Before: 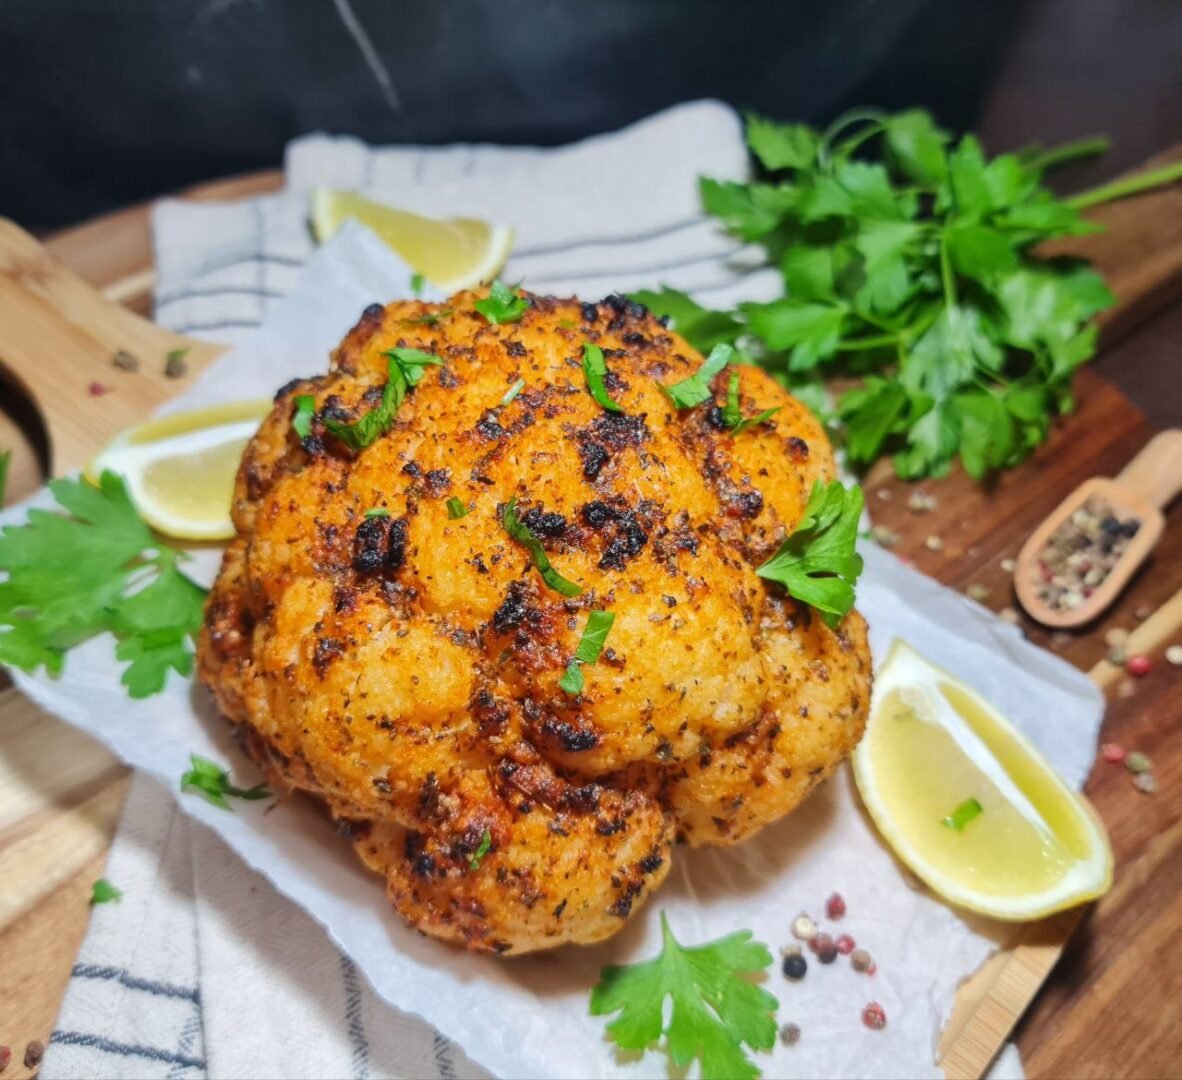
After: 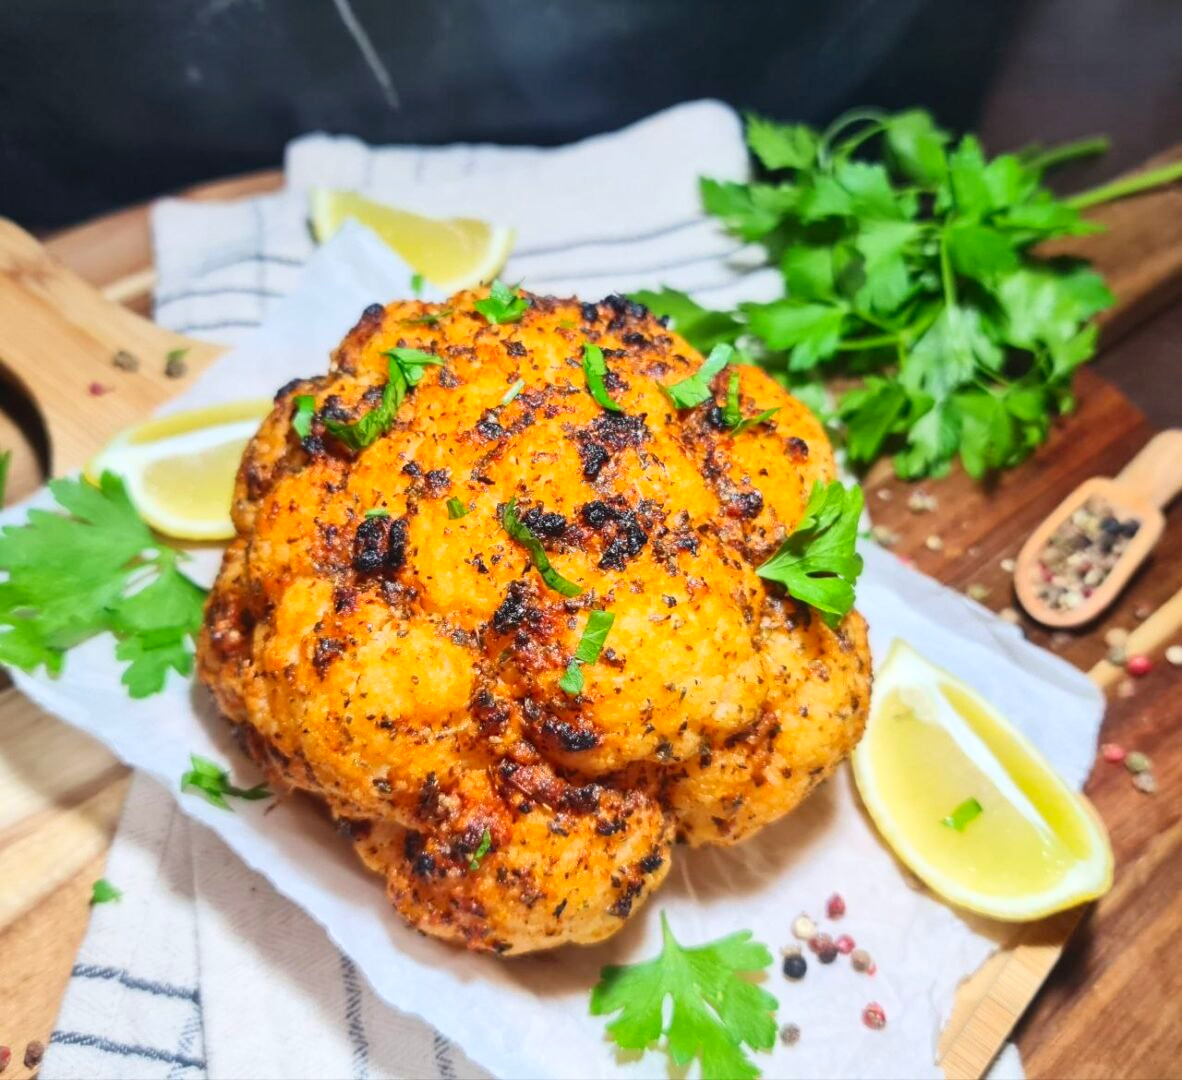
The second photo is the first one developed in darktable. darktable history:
contrast brightness saturation: contrast 0.201, brightness 0.156, saturation 0.221
